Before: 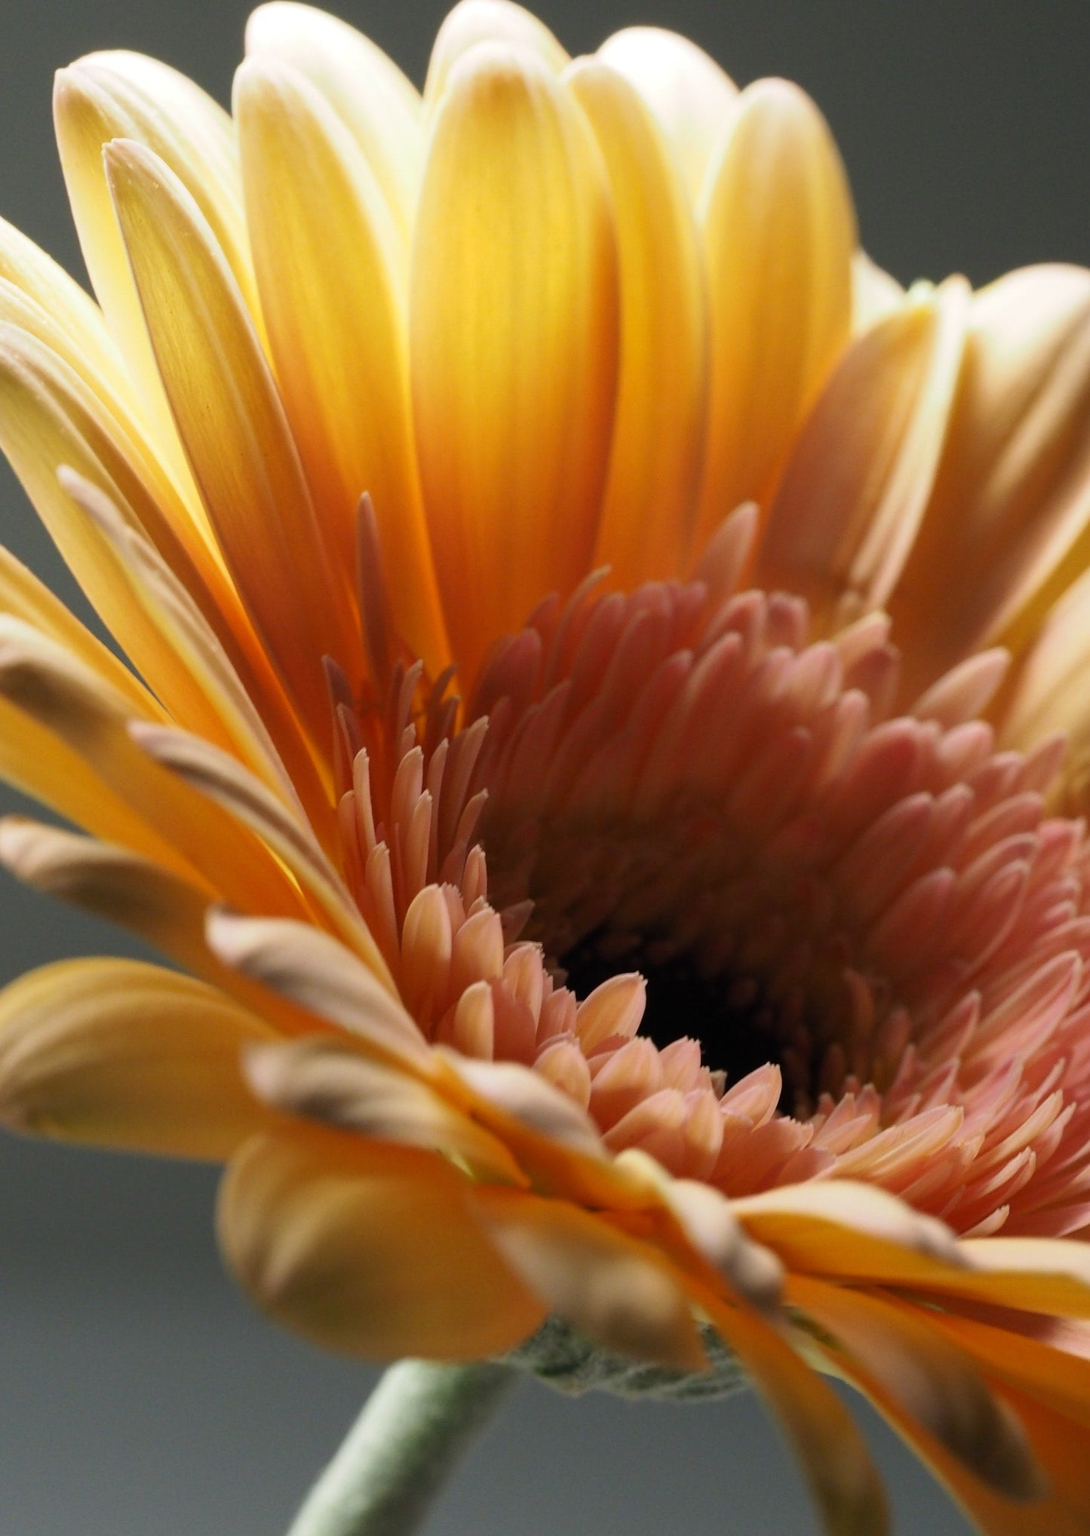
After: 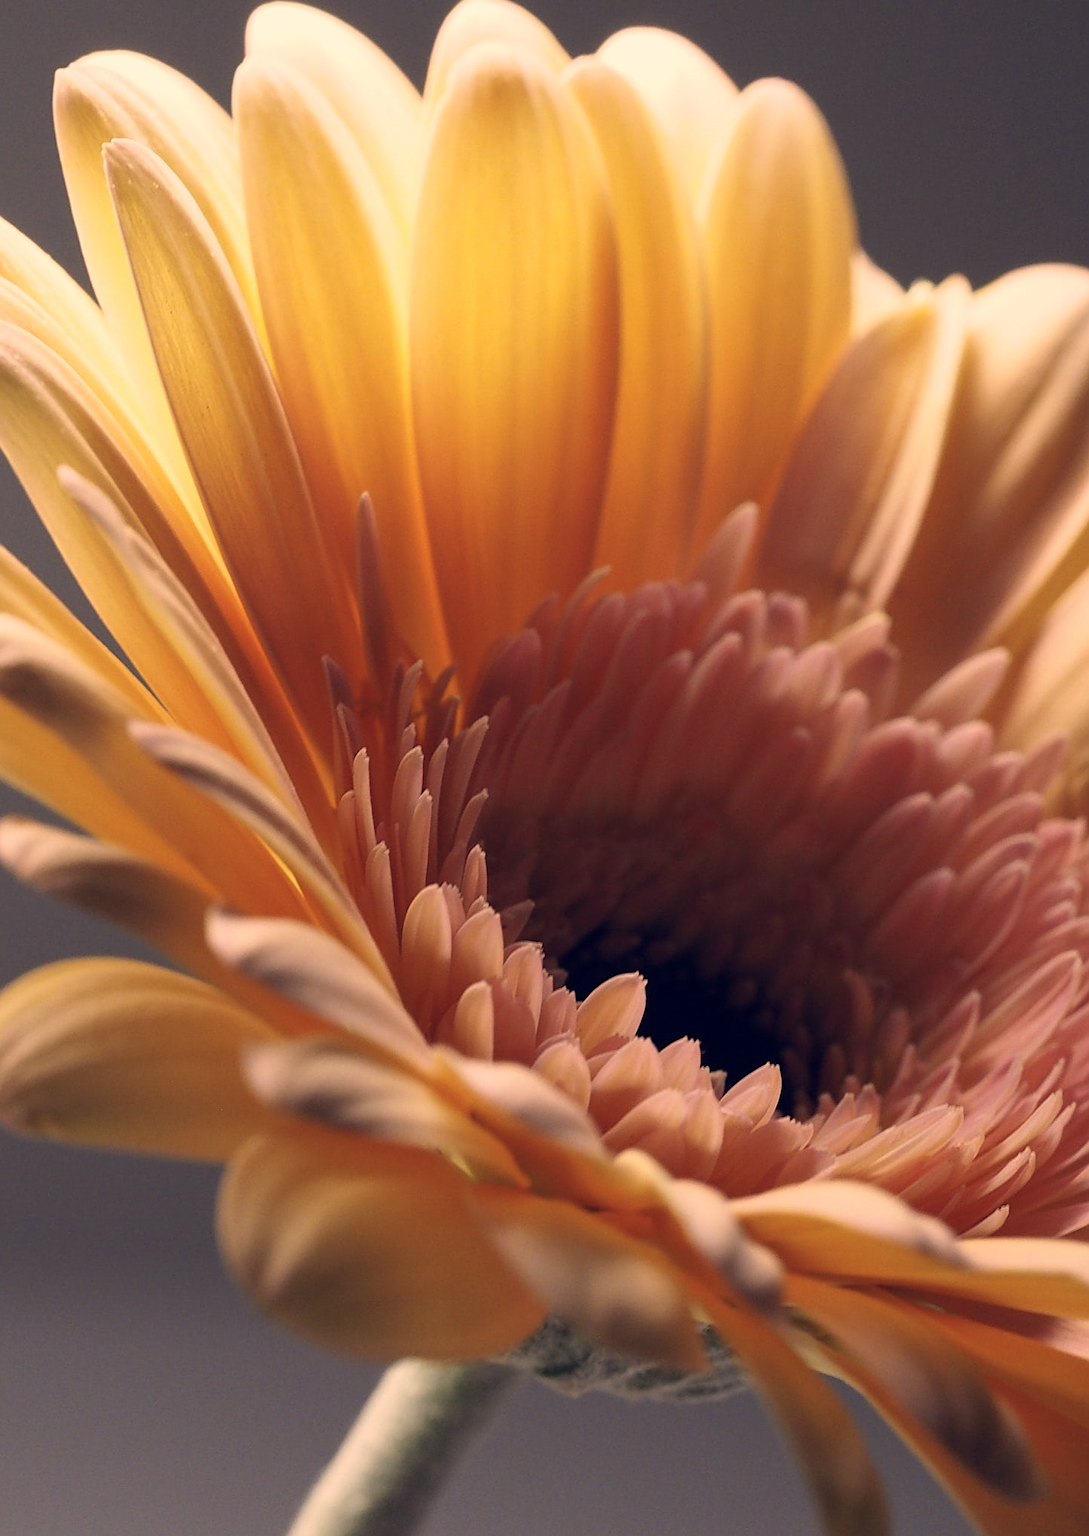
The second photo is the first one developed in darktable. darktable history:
color correction: highlights a* 19.92, highlights b* 26.76, shadows a* 3.37, shadows b* -18.02, saturation 0.743
sharpen: on, module defaults
